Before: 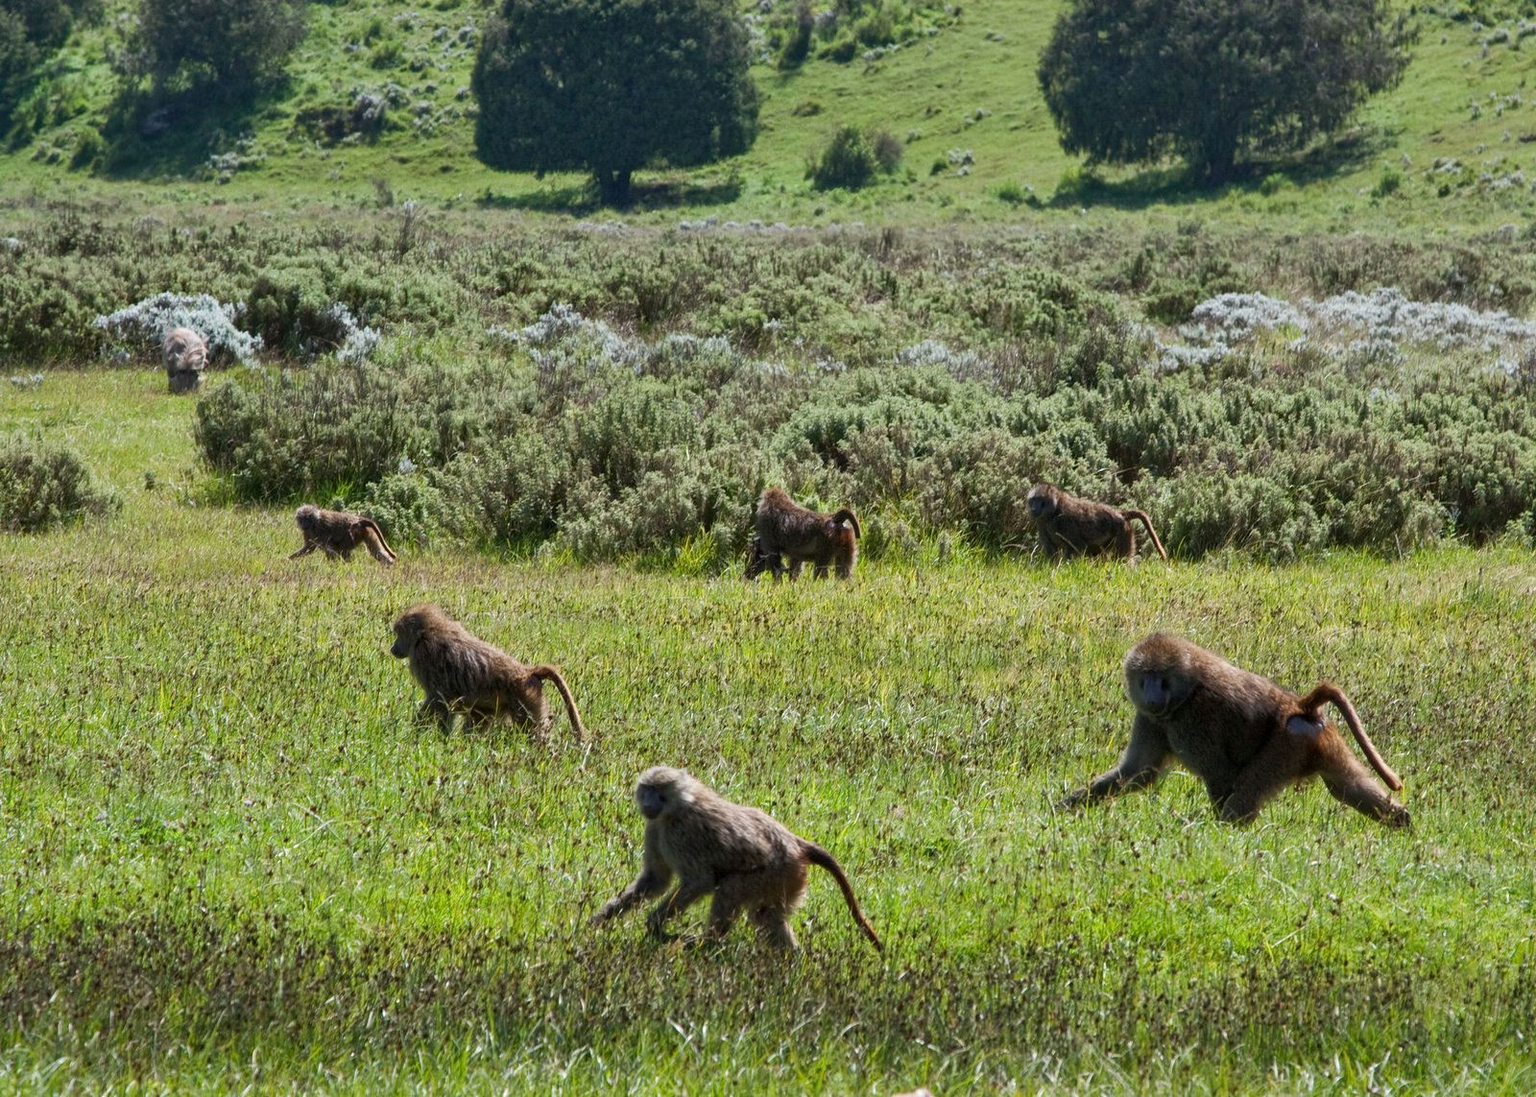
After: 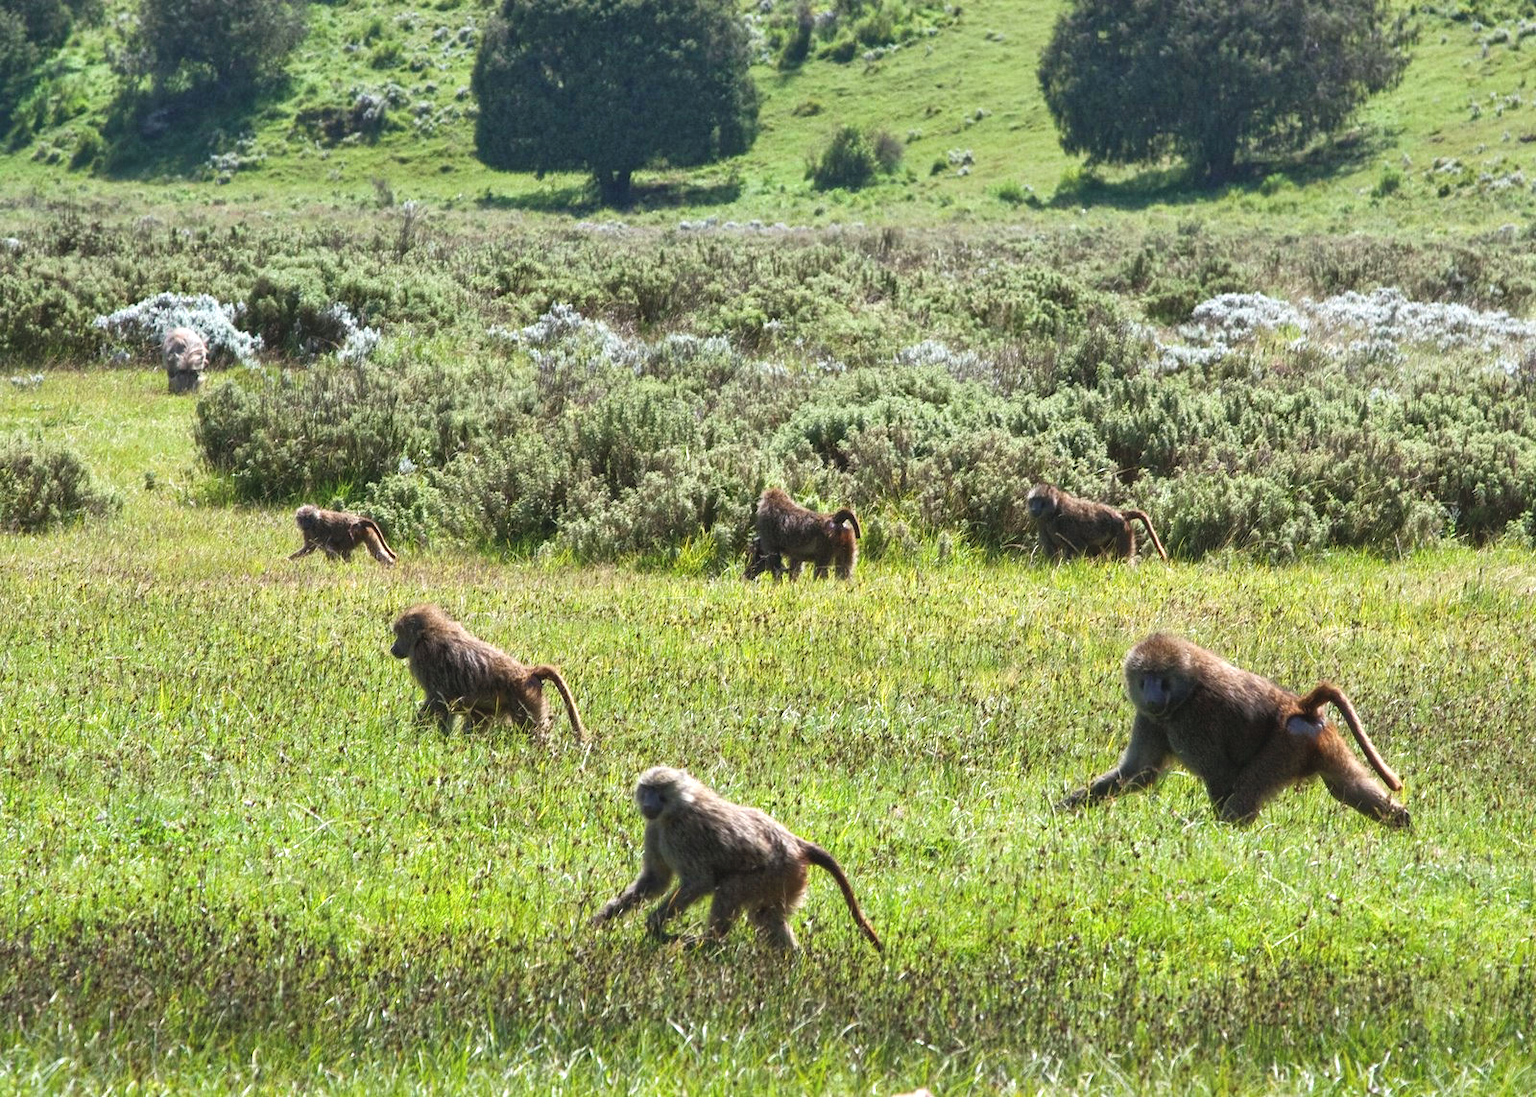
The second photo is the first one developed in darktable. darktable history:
exposure: black level correction -0.005, exposure 0.612 EV, compensate highlight preservation false
